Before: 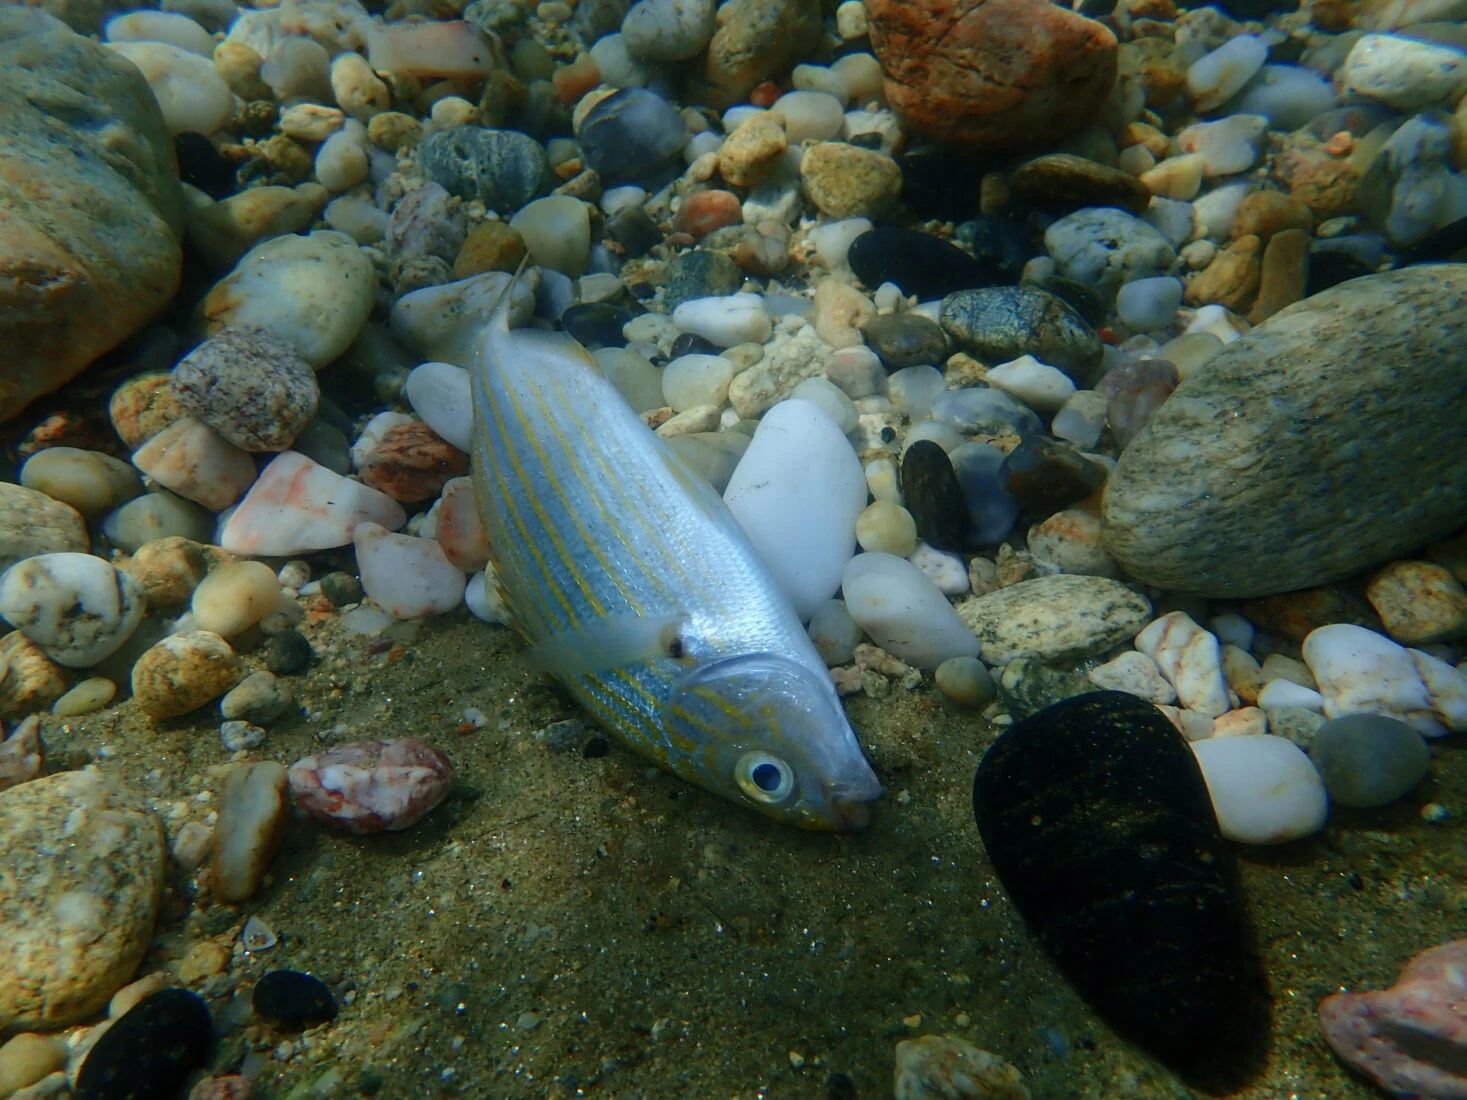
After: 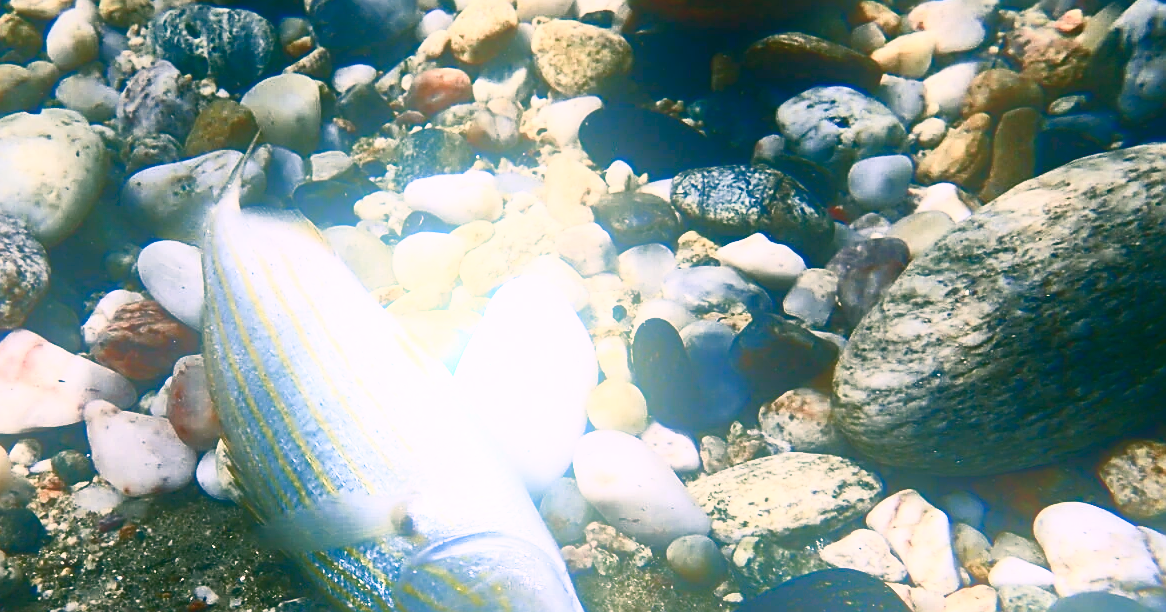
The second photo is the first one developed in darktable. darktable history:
exposure: black level correction 0.001, exposure 0.5 EV, compensate exposure bias true, compensate highlight preservation false
color balance rgb: shadows lift › chroma 1%, shadows lift › hue 113°, highlights gain › chroma 0.2%, highlights gain › hue 333°, perceptual saturation grading › global saturation 20%, perceptual saturation grading › highlights -50%, perceptual saturation grading › shadows 25%, contrast -20%
color correction: highlights a* 14.46, highlights b* 5.85, shadows a* -5.53, shadows b* -15.24, saturation 0.85
crop: left 18.38%, top 11.092%, right 2.134%, bottom 33.217%
sharpen: on, module defaults
bloom: on, module defaults
contrast brightness saturation: contrast 0.93, brightness 0.2
